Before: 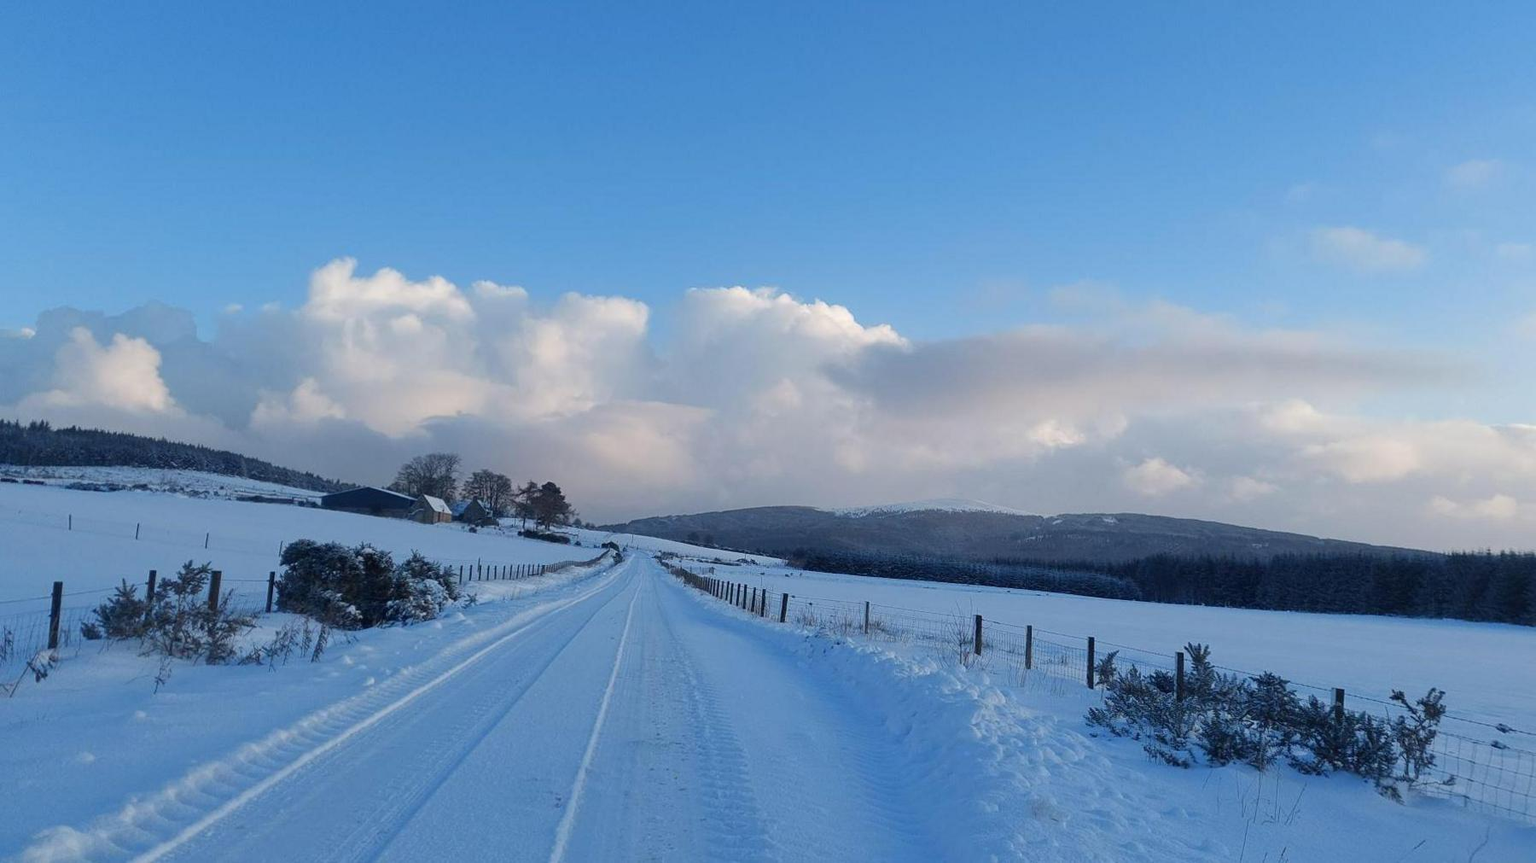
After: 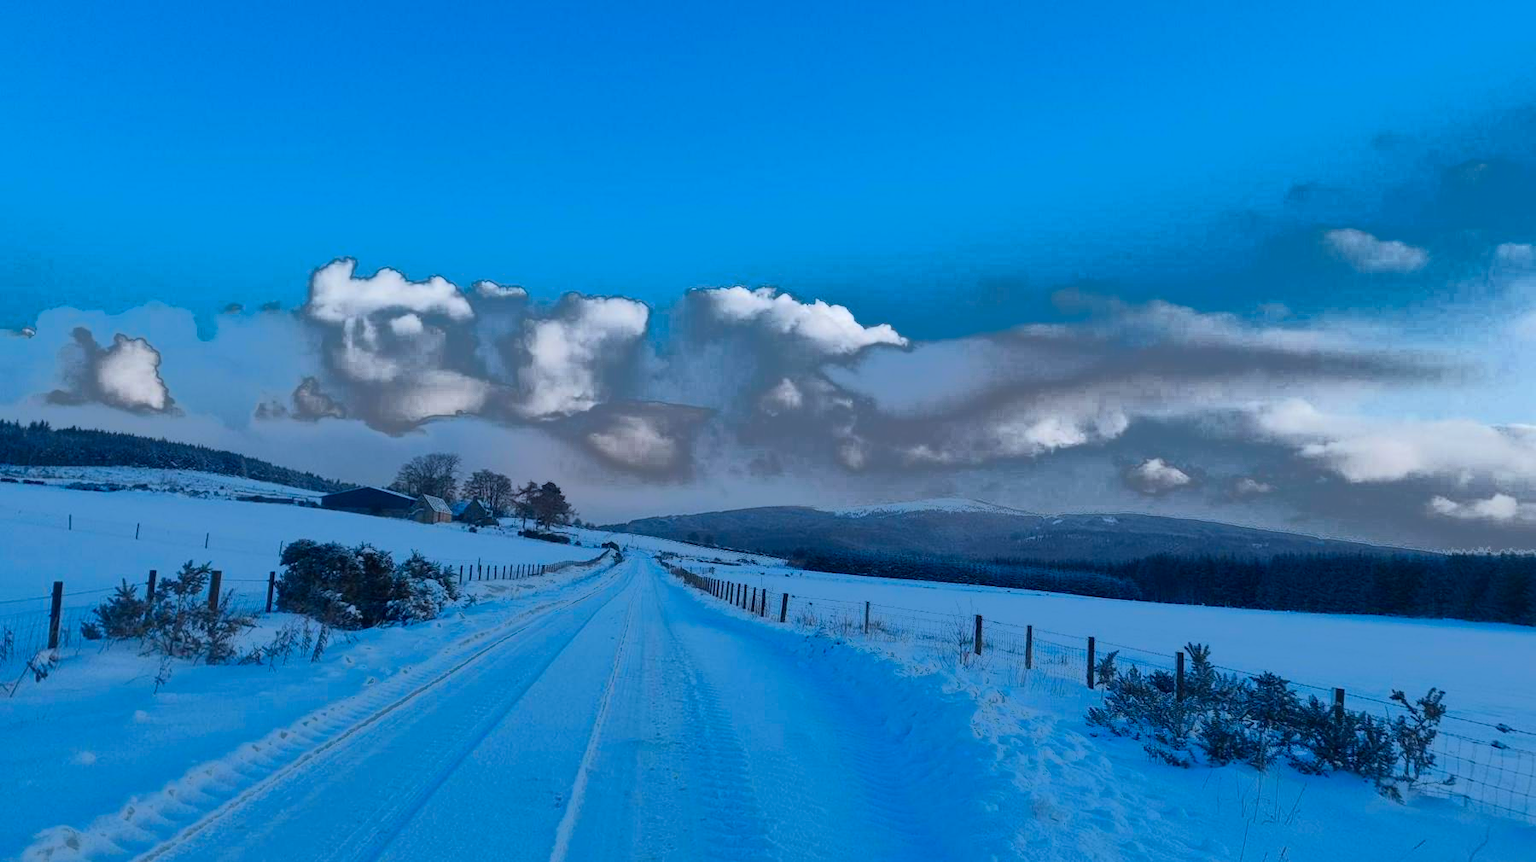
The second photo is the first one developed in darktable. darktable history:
vibrance: vibrance 15%
color calibration: output R [0.972, 0.068, -0.094, 0], output G [-0.178, 1.216, -0.086, 0], output B [0.095, -0.136, 0.98, 0], illuminant custom, x 0.371, y 0.381, temperature 4283.16 K
fill light: exposure -0.73 EV, center 0.69, width 2.2
